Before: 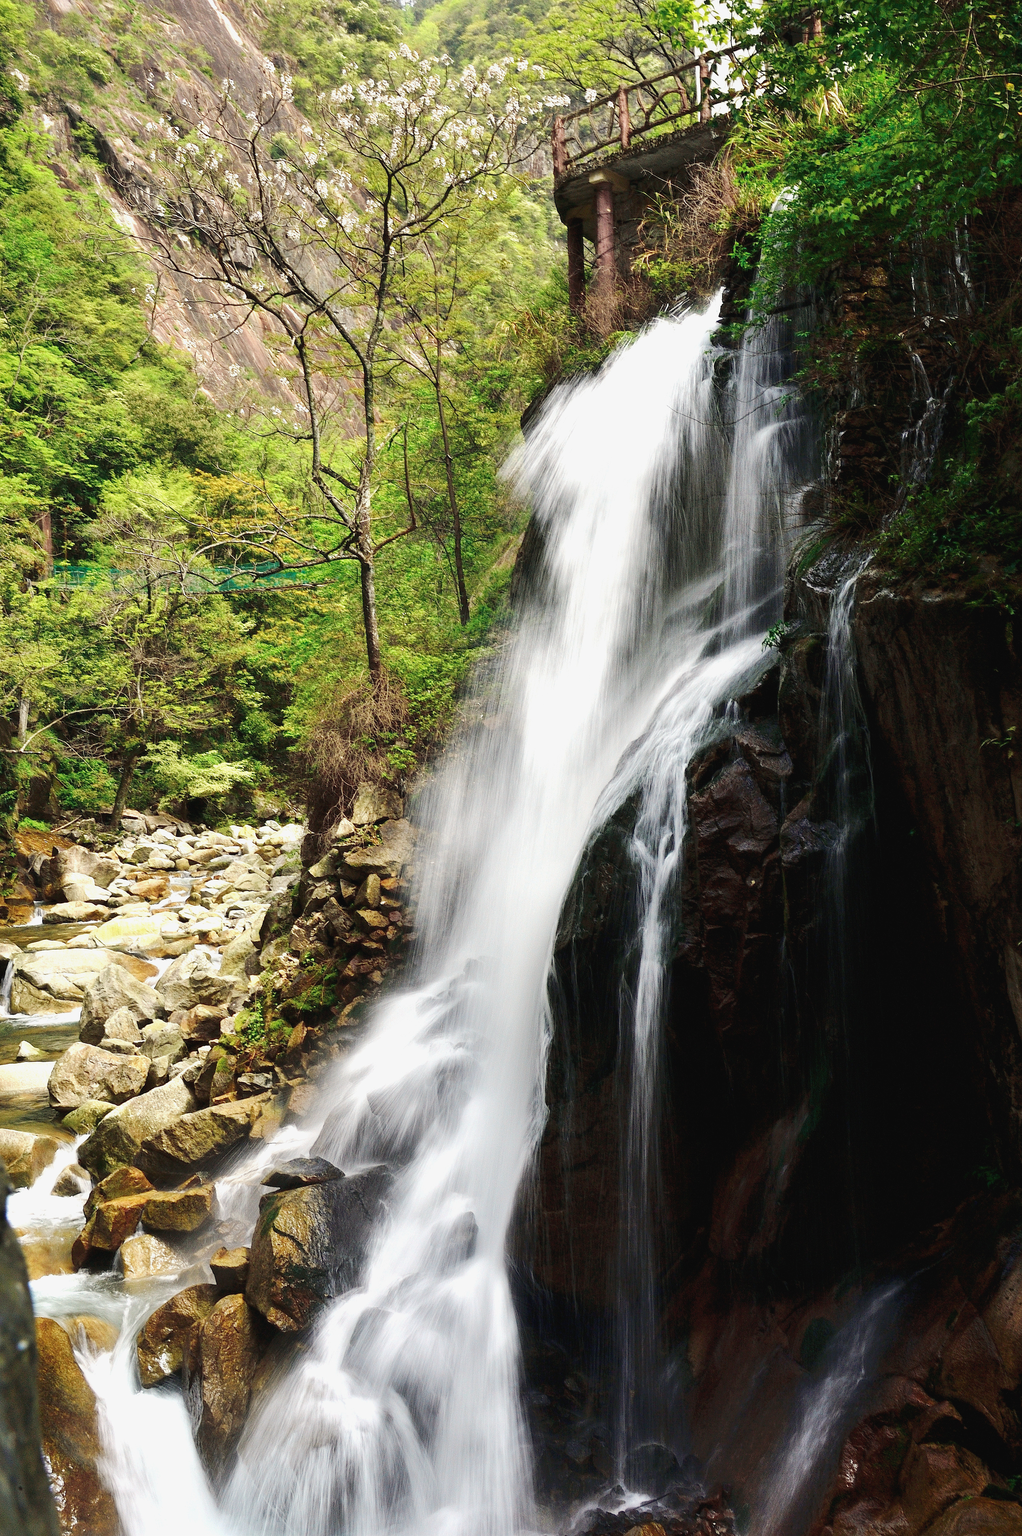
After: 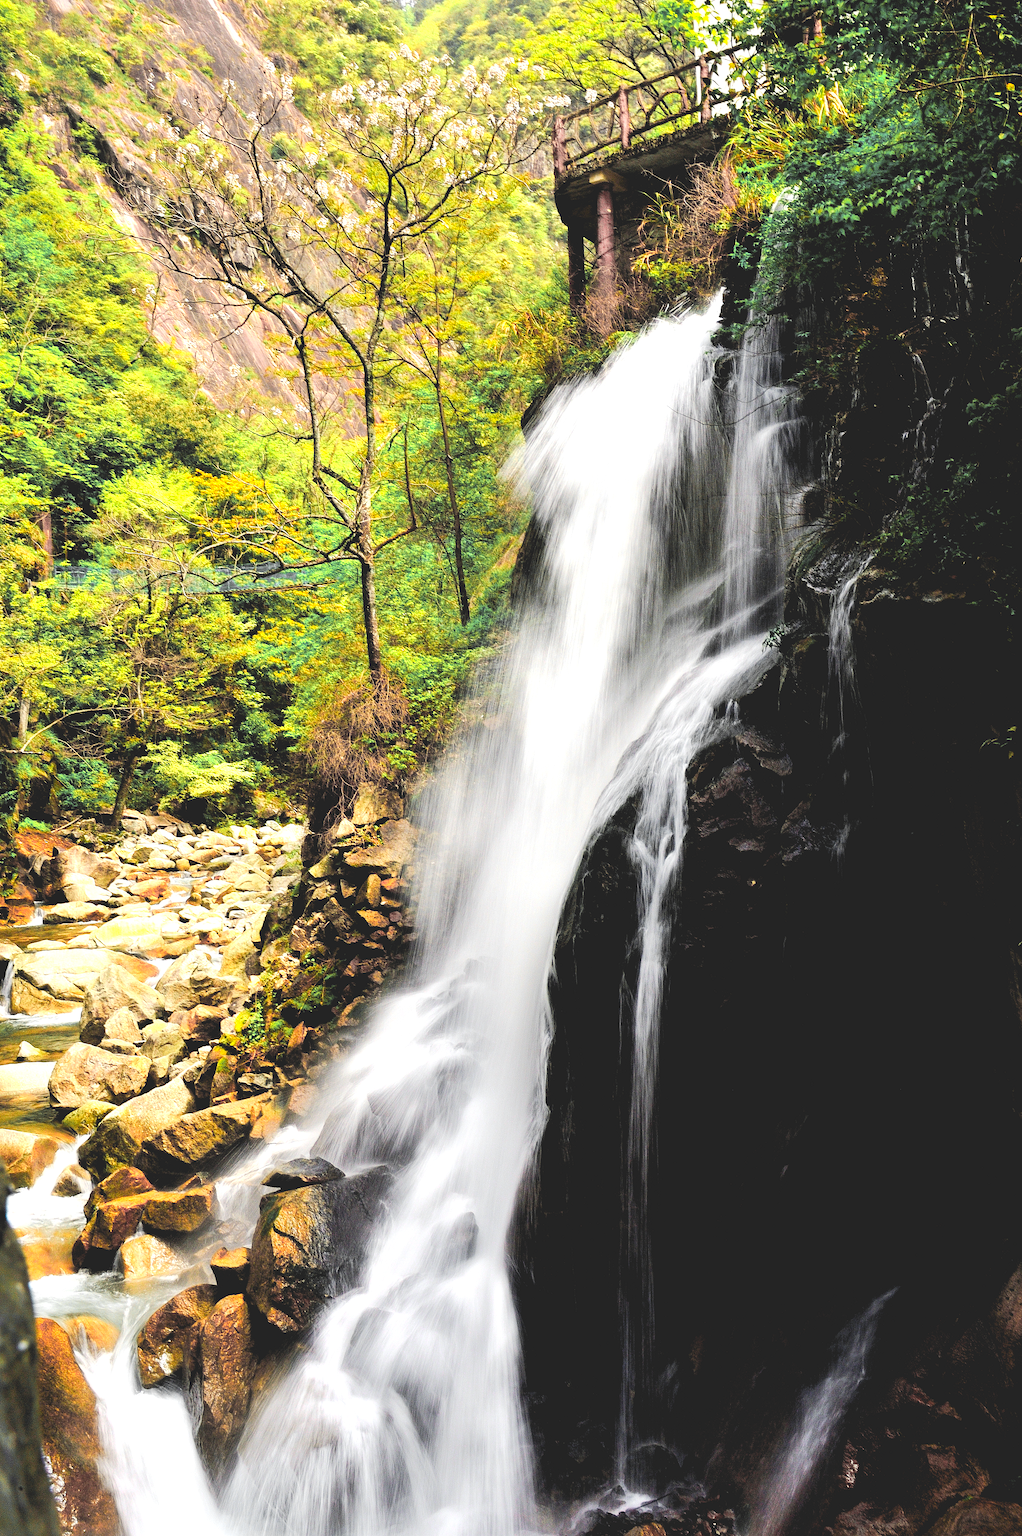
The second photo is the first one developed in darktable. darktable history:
contrast brightness saturation: contrast -0.28
color zones: curves: ch0 [(0.257, 0.558) (0.75, 0.565)]; ch1 [(0.004, 0.857) (0.14, 0.416) (0.257, 0.695) (0.442, 0.032) (0.736, 0.266) (0.891, 0.741)]; ch2 [(0, 0.623) (0.112, 0.436) (0.271, 0.474) (0.516, 0.64) (0.743, 0.286)]
rgb levels: levels [[0.013, 0.434, 0.89], [0, 0.5, 1], [0, 0.5, 1]]
tone equalizer: -8 EV -0.75 EV, -7 EV -0.7 EV, -6 EV -0.6 EV, -5 EV -0.4 EV, -3 EV 0.4 EV, -2 EV 0.6 EV, -1 EV 0.7 EV, +0 EV 0.75 EV, edges refinement/feathering 500, mask exposure compensation -1.57 EV, preserve details no
